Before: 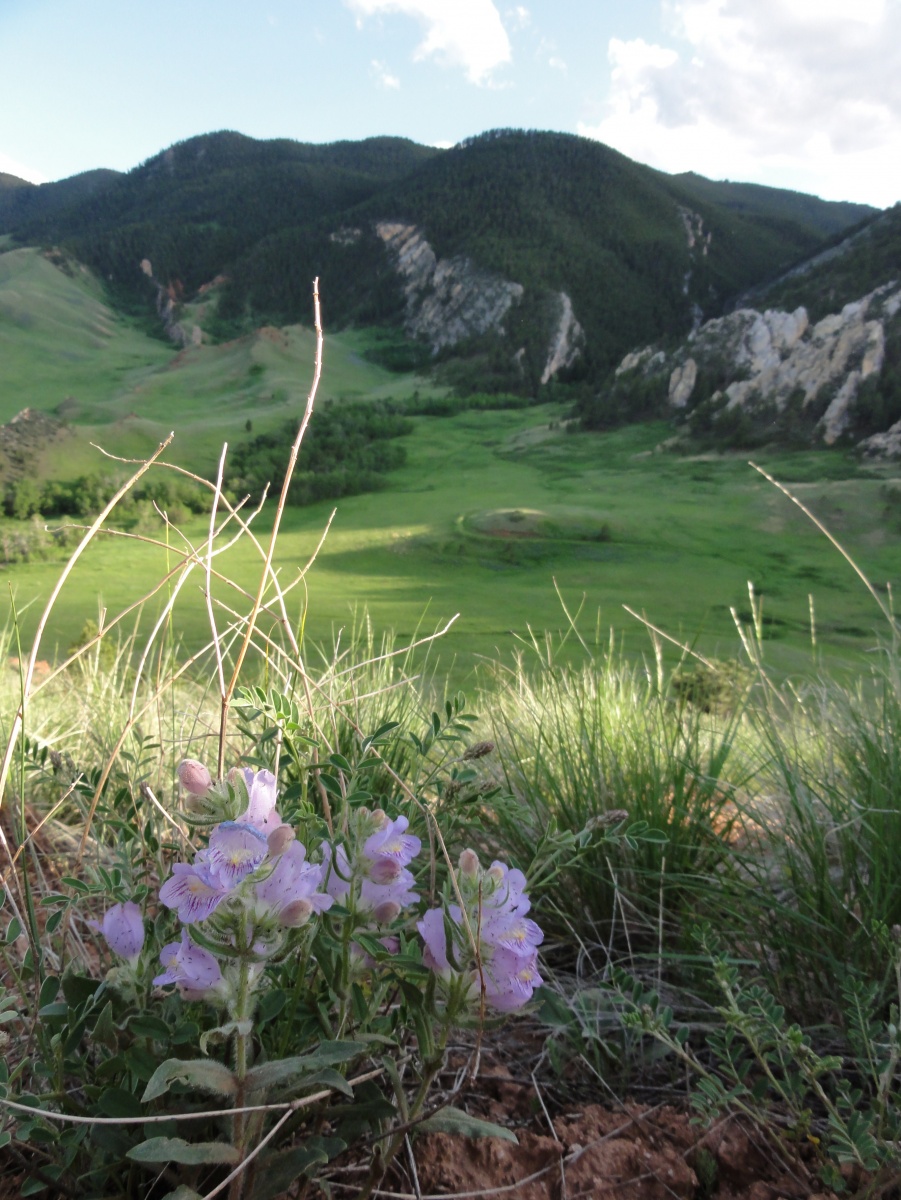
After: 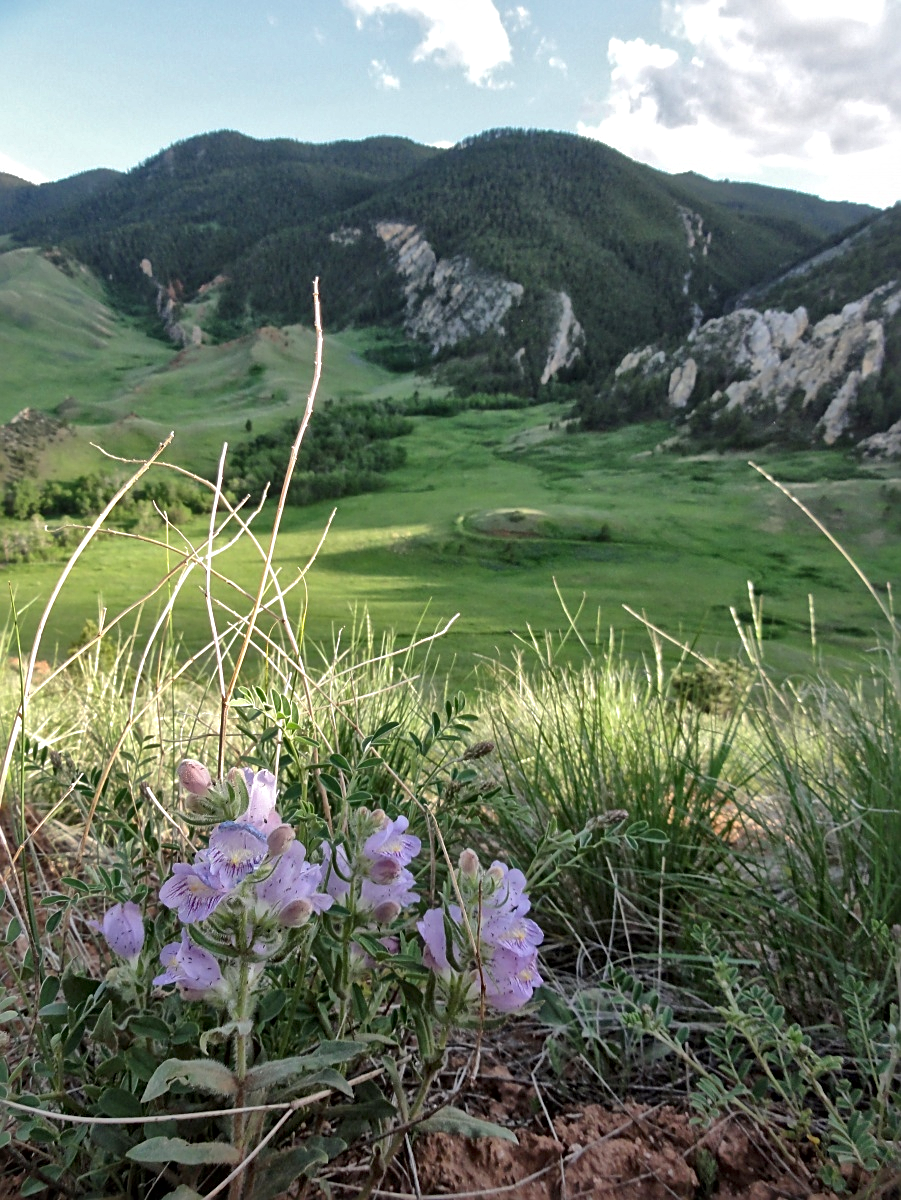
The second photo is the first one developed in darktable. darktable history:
shadows and highlights: on, module defaults
local contrast: mode bilateral grid, contrast 20, coarseness 19, detail 163%, midtone range 0.2
sharpen: on, module defaults
